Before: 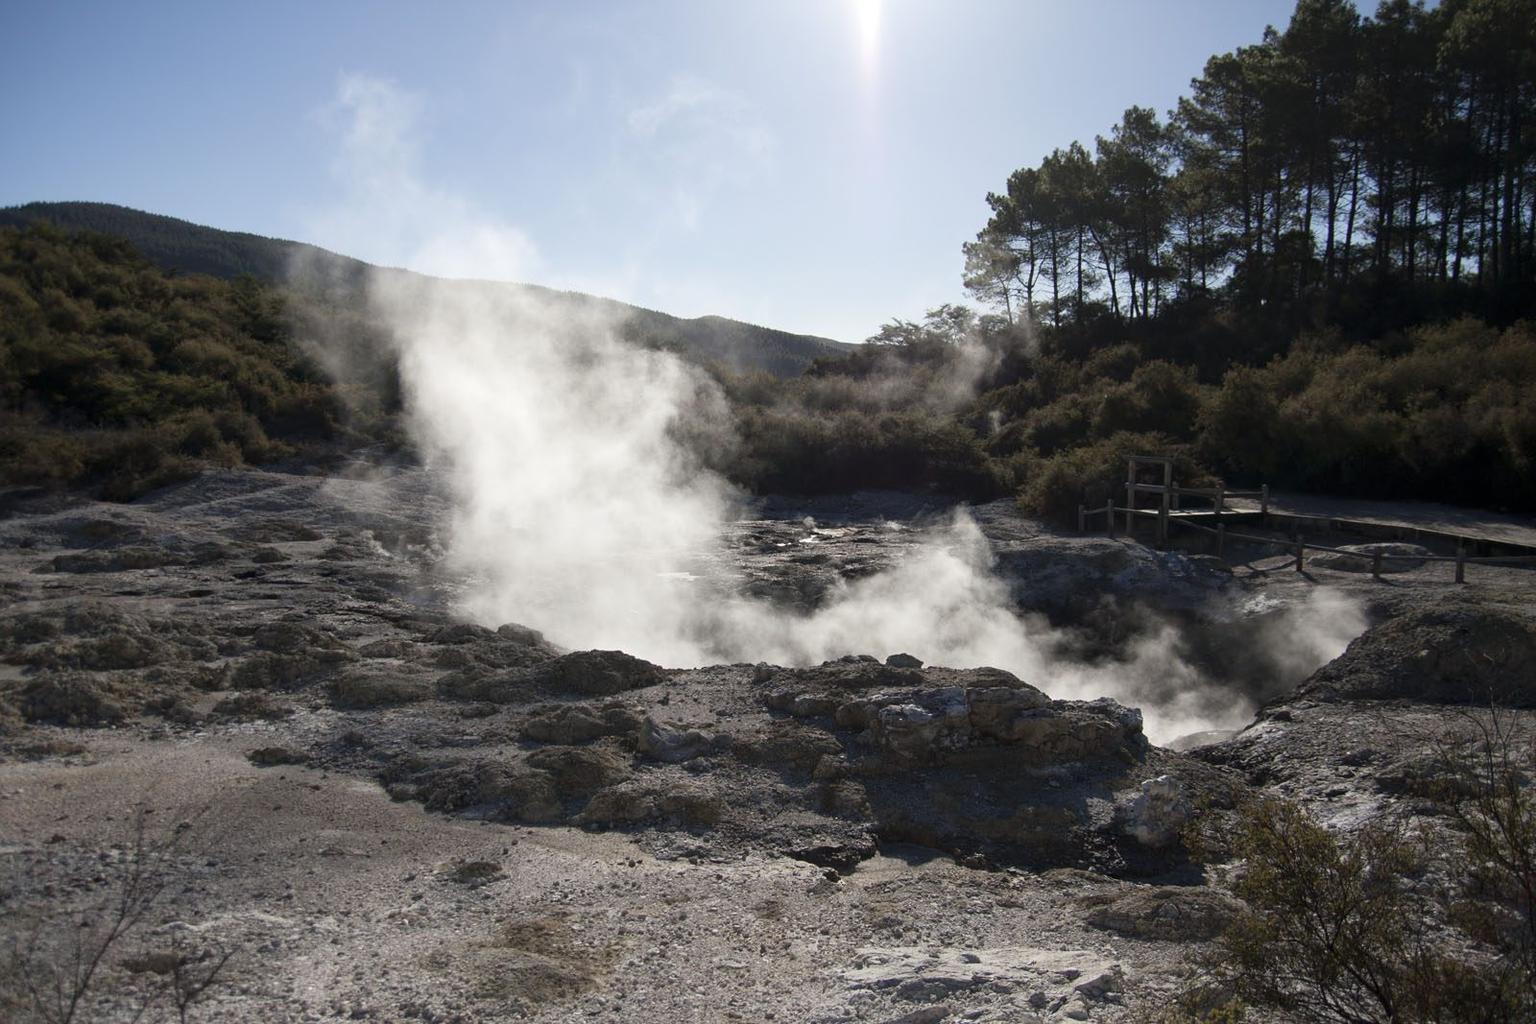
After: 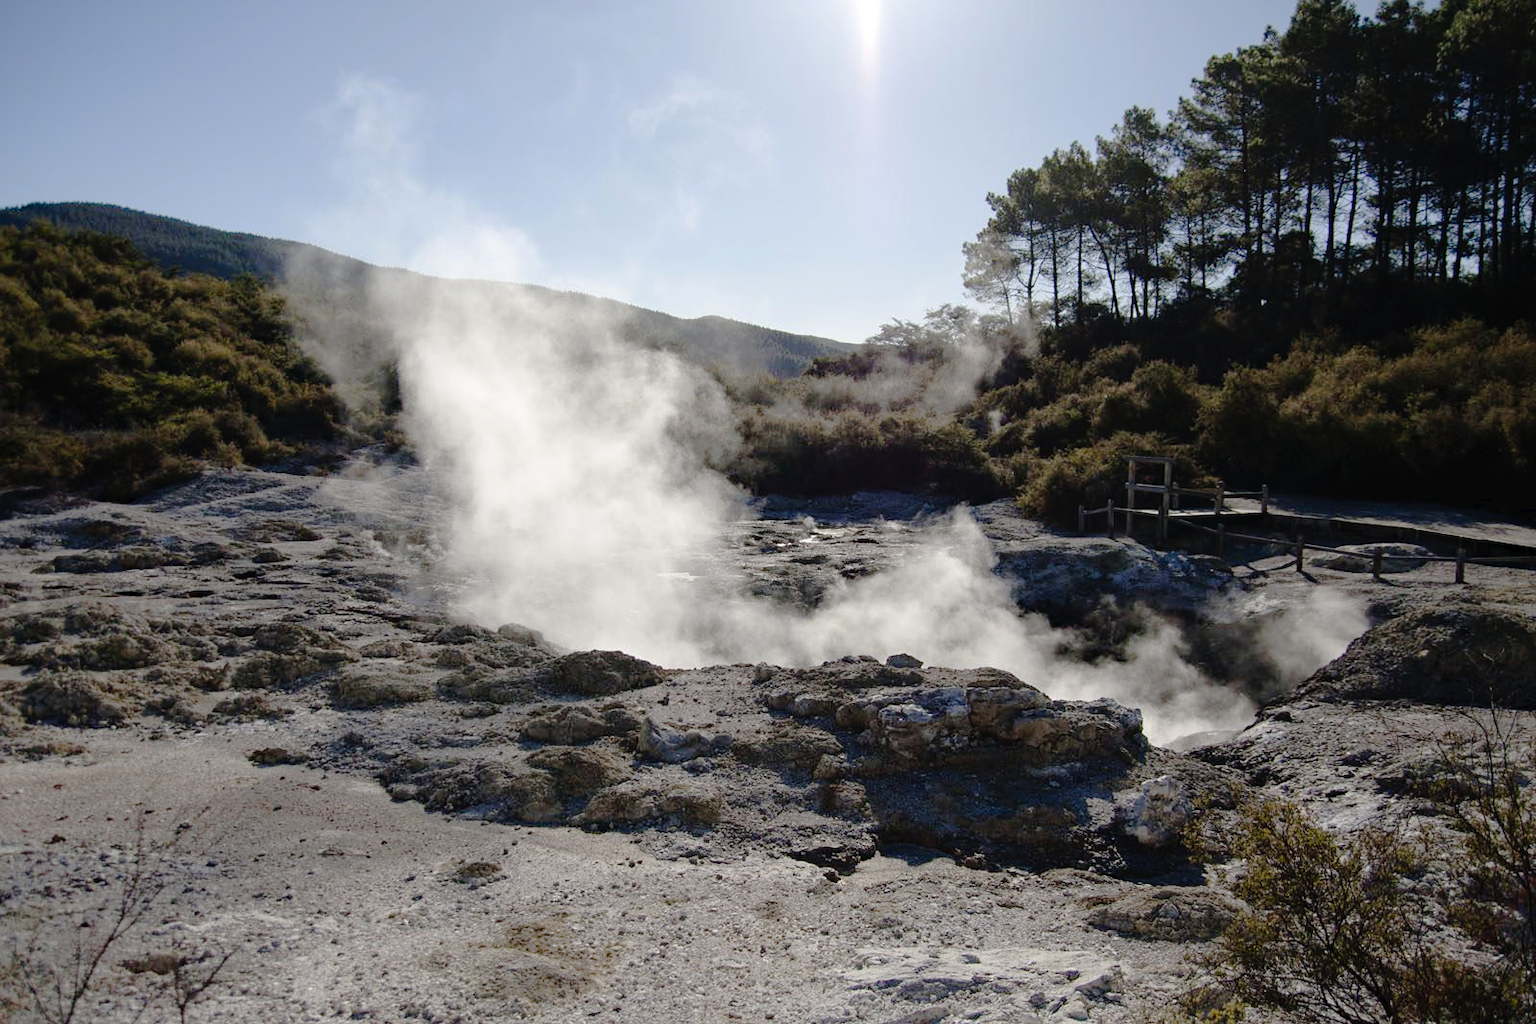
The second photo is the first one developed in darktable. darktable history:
haze removal: on, module defaults
tone curve: curves: ch0 [(0, 0) (0.003, 0.019) (0.011, 0.019) (0.025, 0.023) (0.044, 0.032) (0.069, 0.046) (0.1, 0.073) (0.136, 0.129) (0.177, 0.207) (0.224, 0.295) (0.277, 0.394) (0.335, 0.48) (0.399, 0.524) (0.468, 0.575) (0.543, 0.628) (0.623, 0.684) (0.709, 0.739) (0.801, 0.808) (0.898, 0.9) (1, 1)], preserve colors none
